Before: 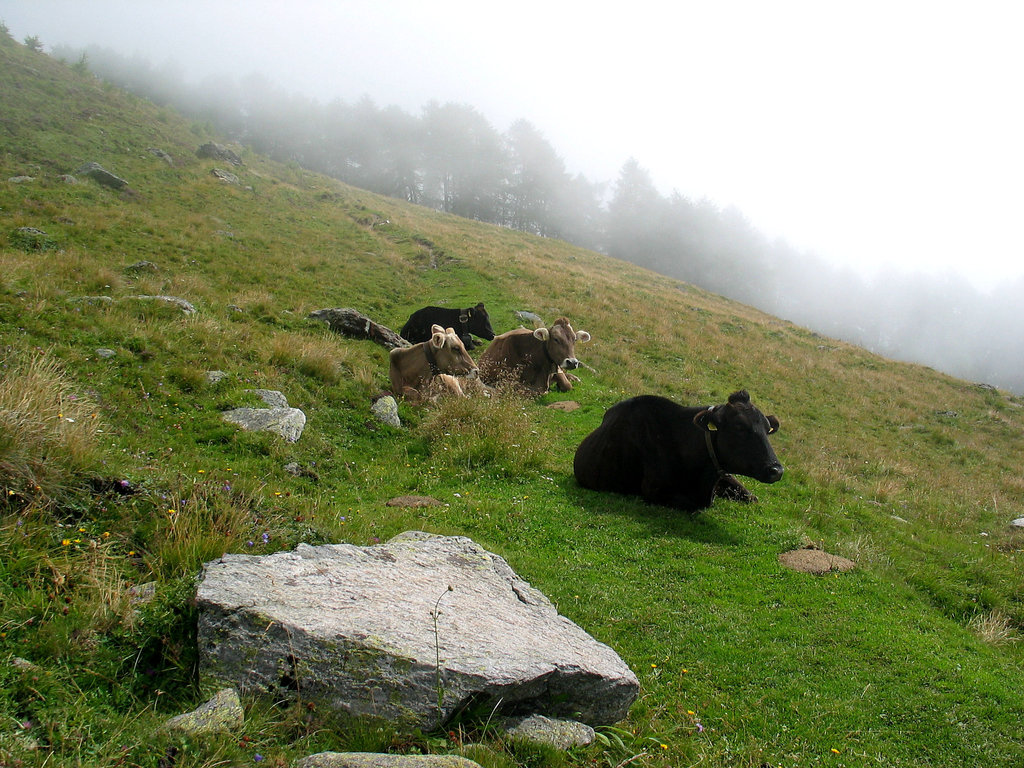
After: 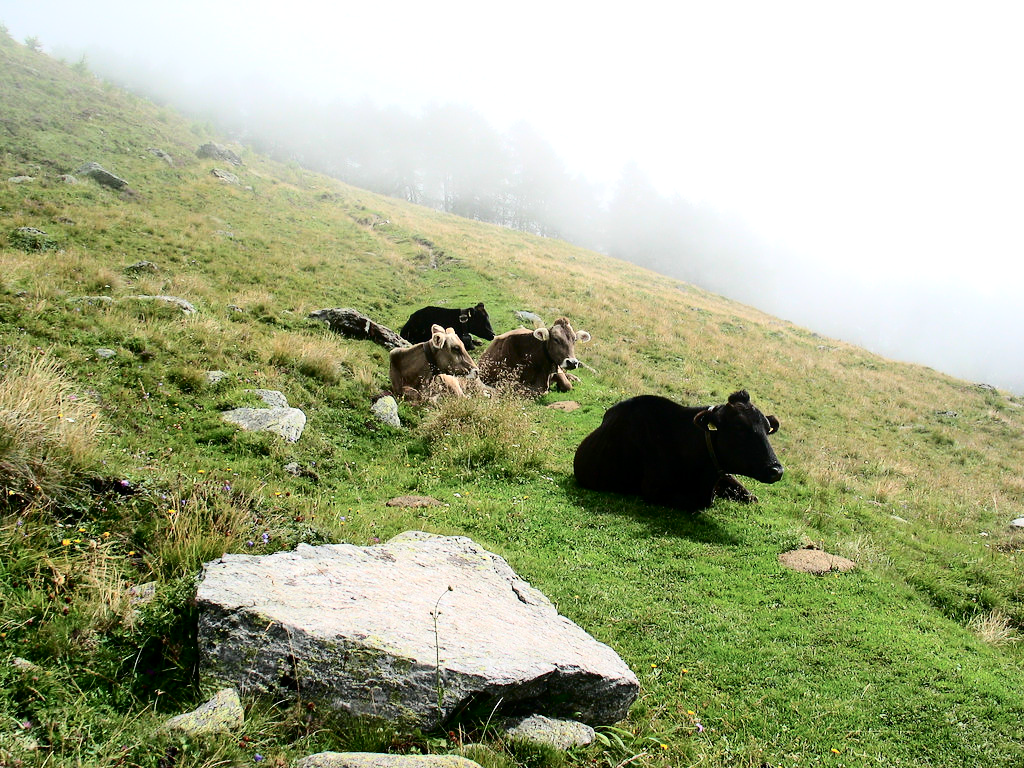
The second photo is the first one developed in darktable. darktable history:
exposure: exposure 0.191 EV, compensate highlight preservation false
tone curve: curves: ch0 [(0, 0) (0.003, 0.001) (0.011, 0.004) (0.025, 0.009) (0.044, 0.016) (0.069, 0.025) (0.1, 0.036) (0.136, 0.059) (0.177, 0.103) (0.224, 0.175) (0.277, 0.274) (0.335, 0.395) (0.399, 0.52) (0.468, 0.635) (0.543, 0.733) (0.623, 0.817) (0.709, 0.888) (0.801, 0.93) (0.898, 0.964) (1, 1)], color space Lab, independent channels, preserve colors none
